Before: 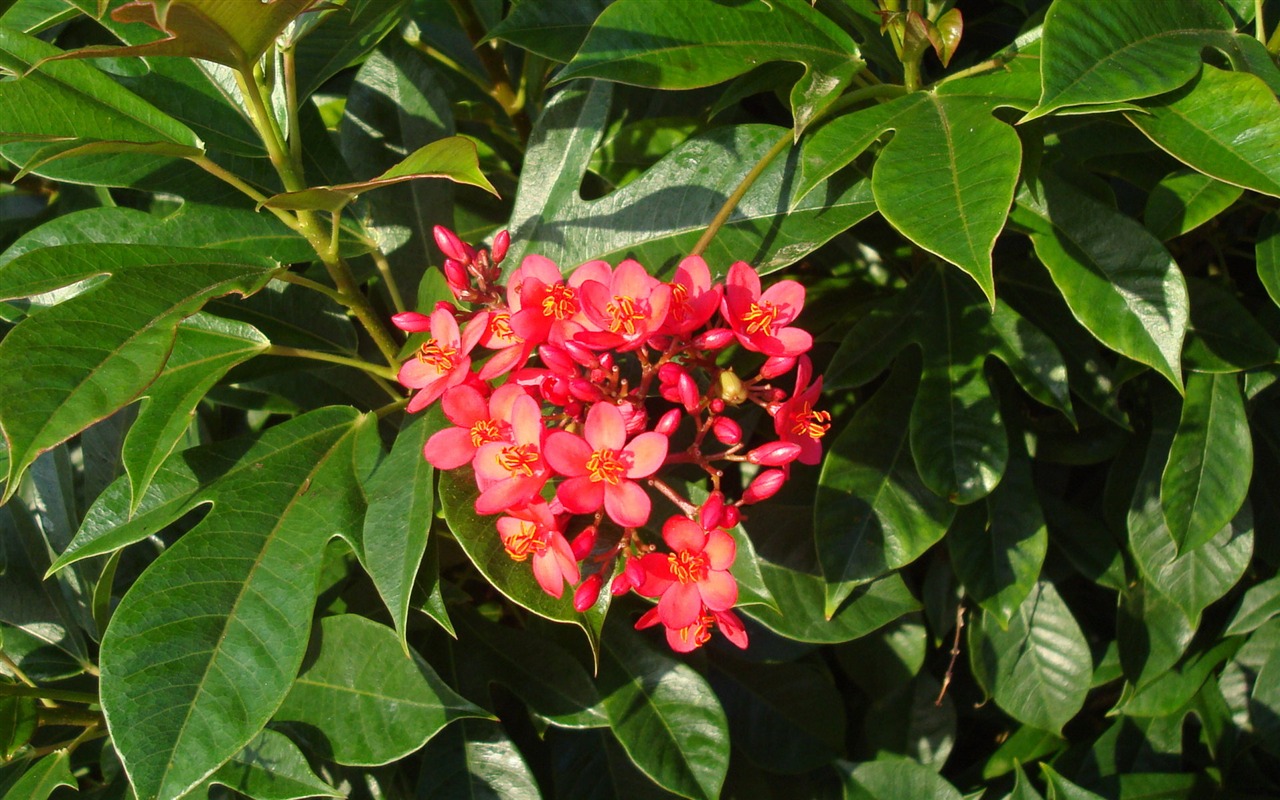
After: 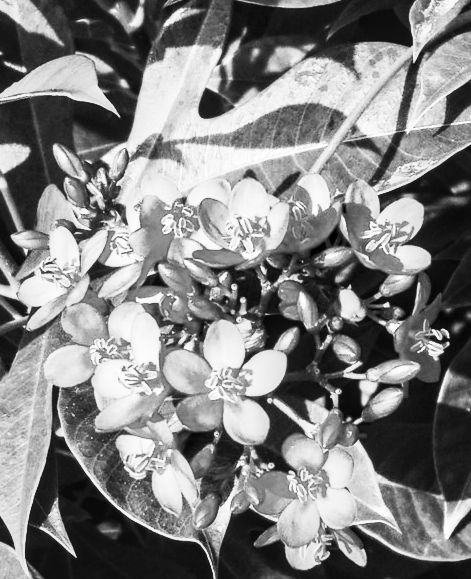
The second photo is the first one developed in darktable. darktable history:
contrast brightness saturation: contrast 0.53, brightness 0.47, saturation -0.997
color balance rgb: shadows lift › luminance -9.199%, perceptual saturation grading › global saturation 17.162%, global vibrance 20%
filmic rgb: black relative exposure -5.11 EV, white relative exposure 3.97 EV, hardness 2.9, contrast 1.301, highlights saturation mix -29.54%, preserve chrominance no, color science v5 (2021), contrast in shadows safe, contrast in highlights safe
exposure: black level correction 0.001, exposure 0.499 EV, compensate highlight preservation false
shadows and highlights: radius 265.1, soften with gaussian
crop and rotate: left 29.812%, top 10.306%, right 33.354%, bottom 17.252%
local contrast: detail 130%
